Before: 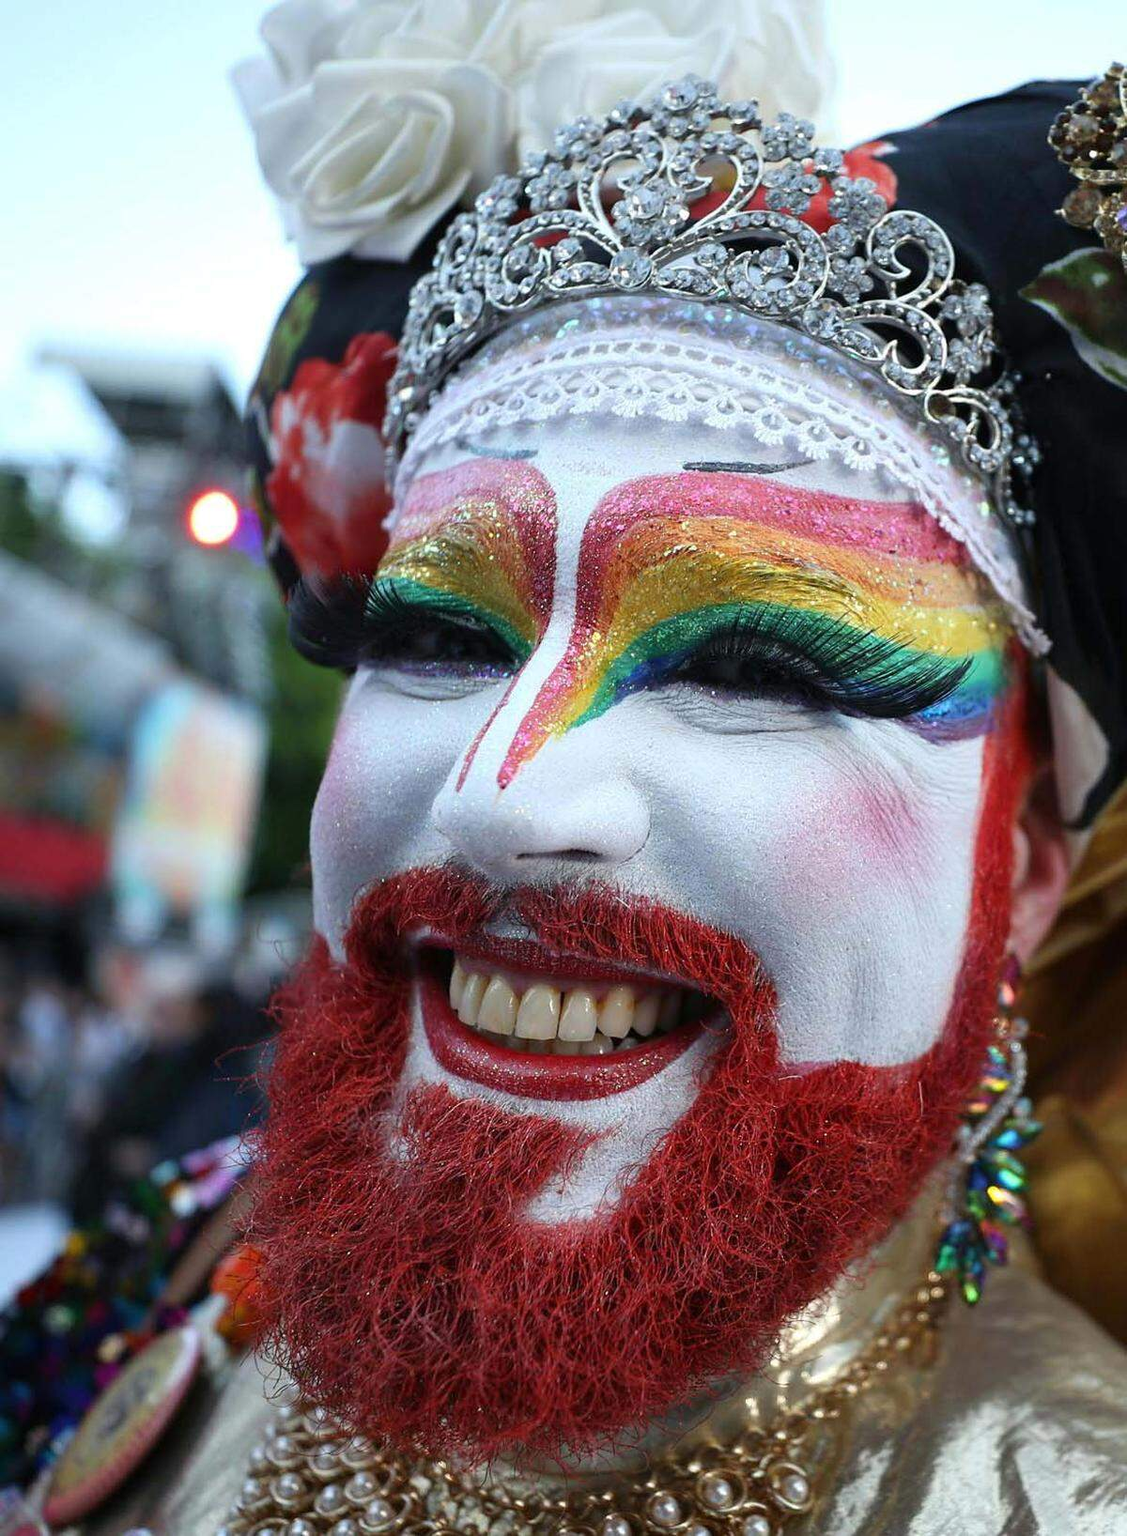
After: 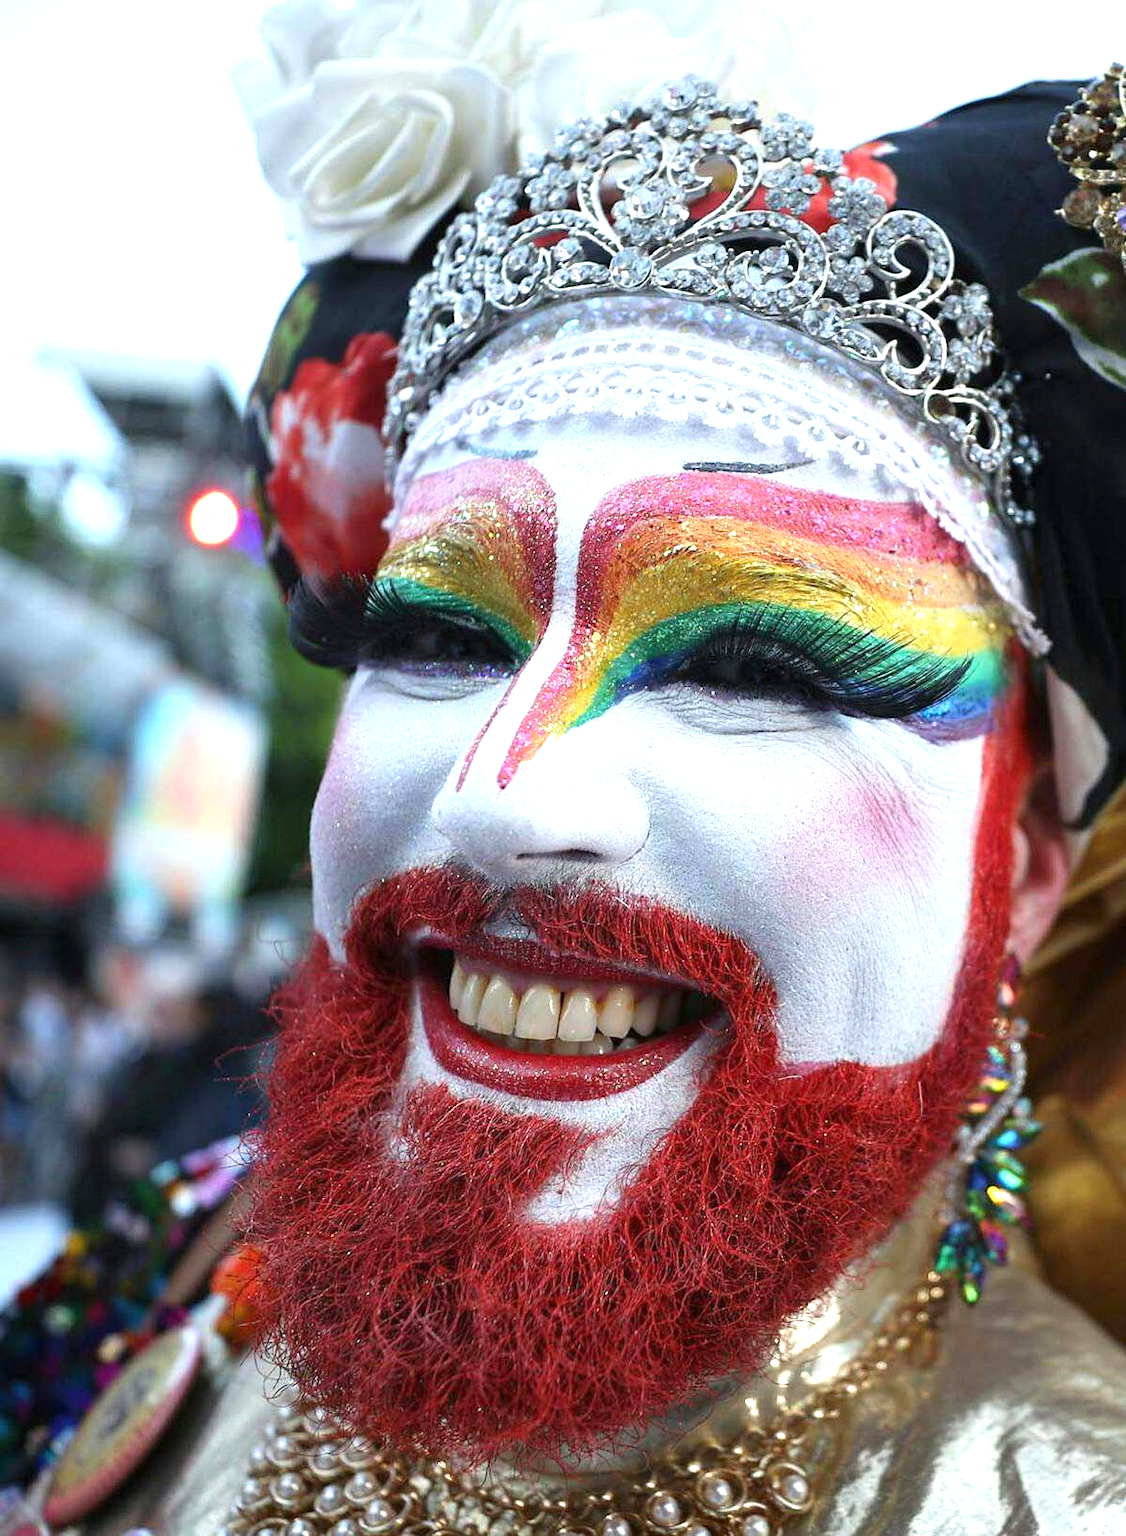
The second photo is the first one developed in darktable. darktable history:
exposure: exposure 0.657 EV, compensate exposure bias true, compensate highlight preservation false
